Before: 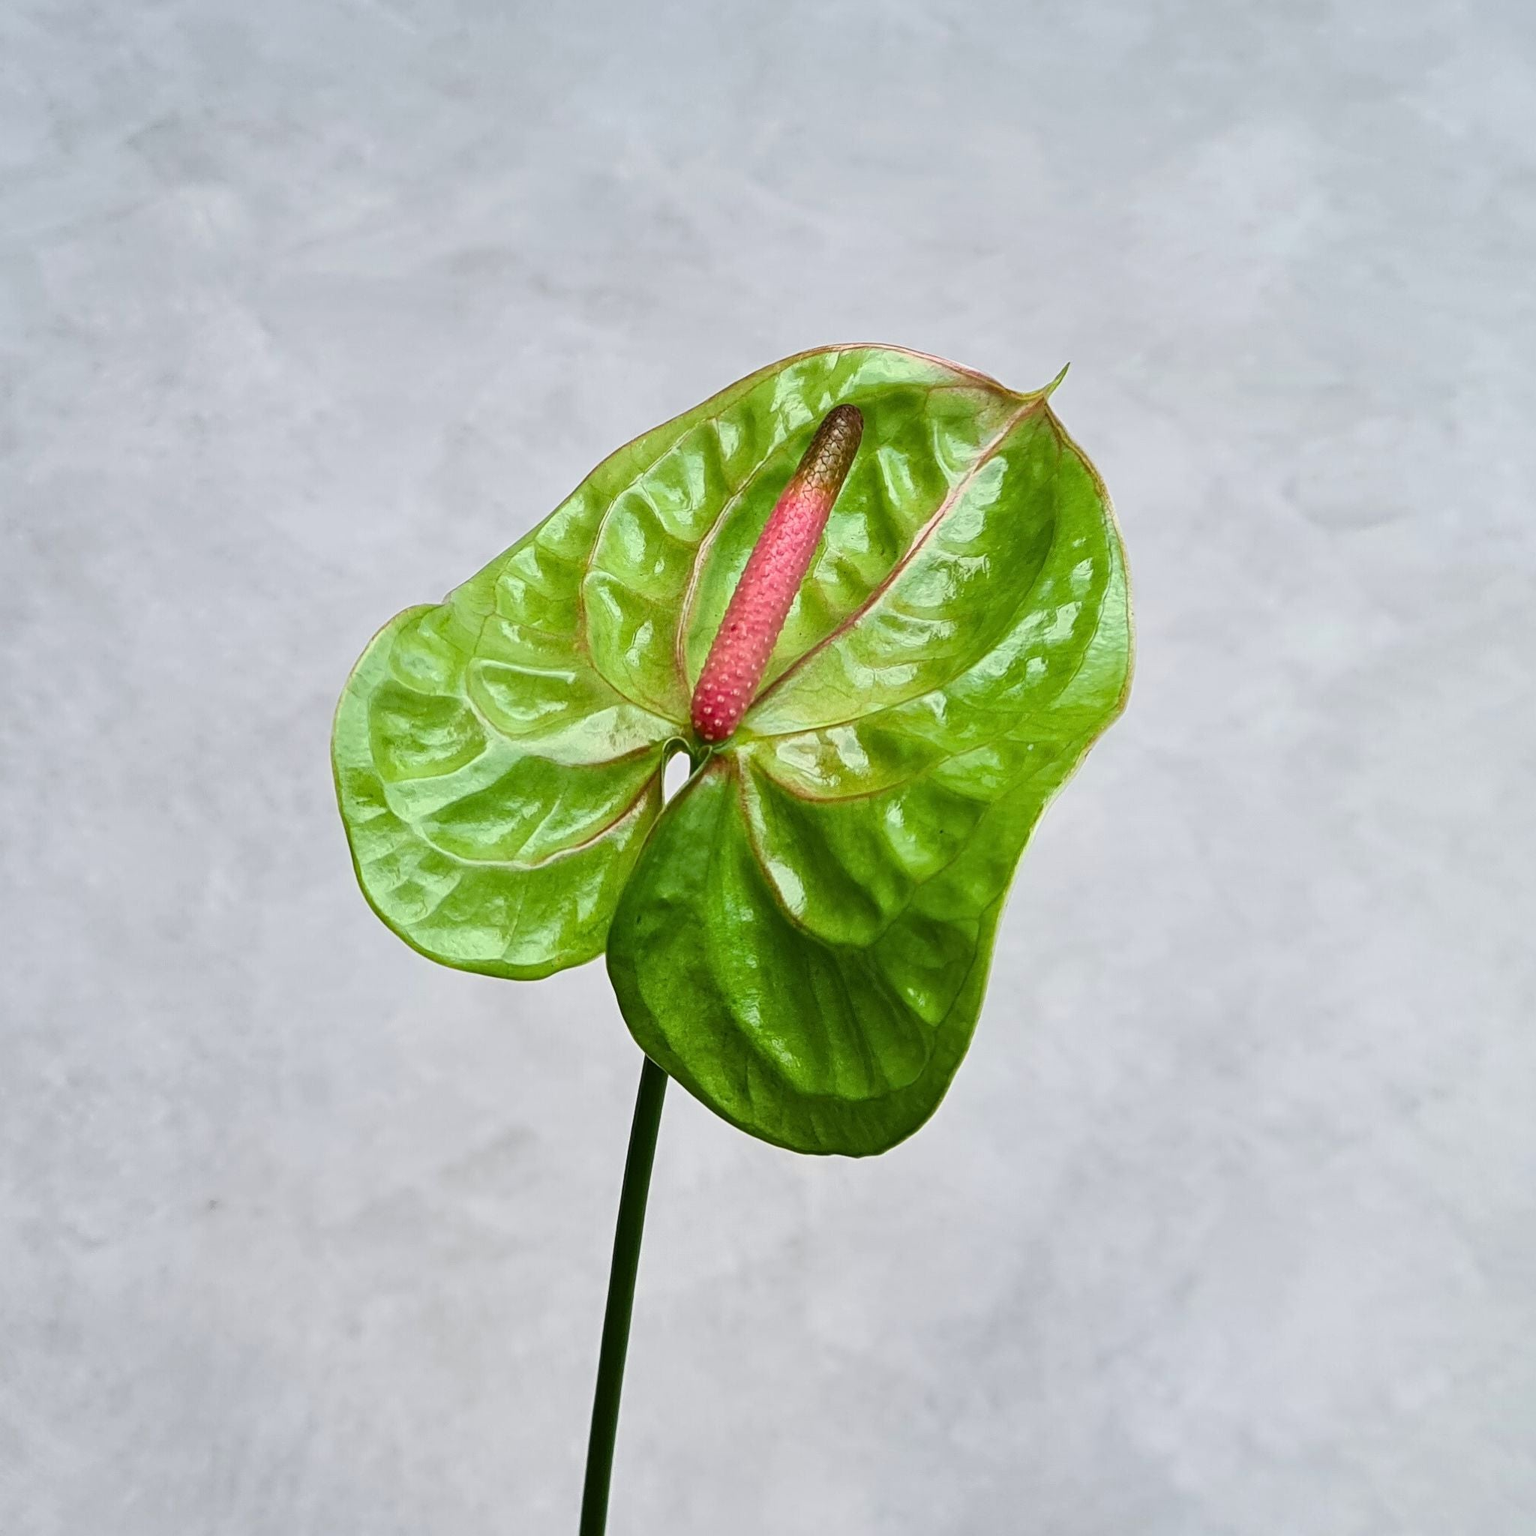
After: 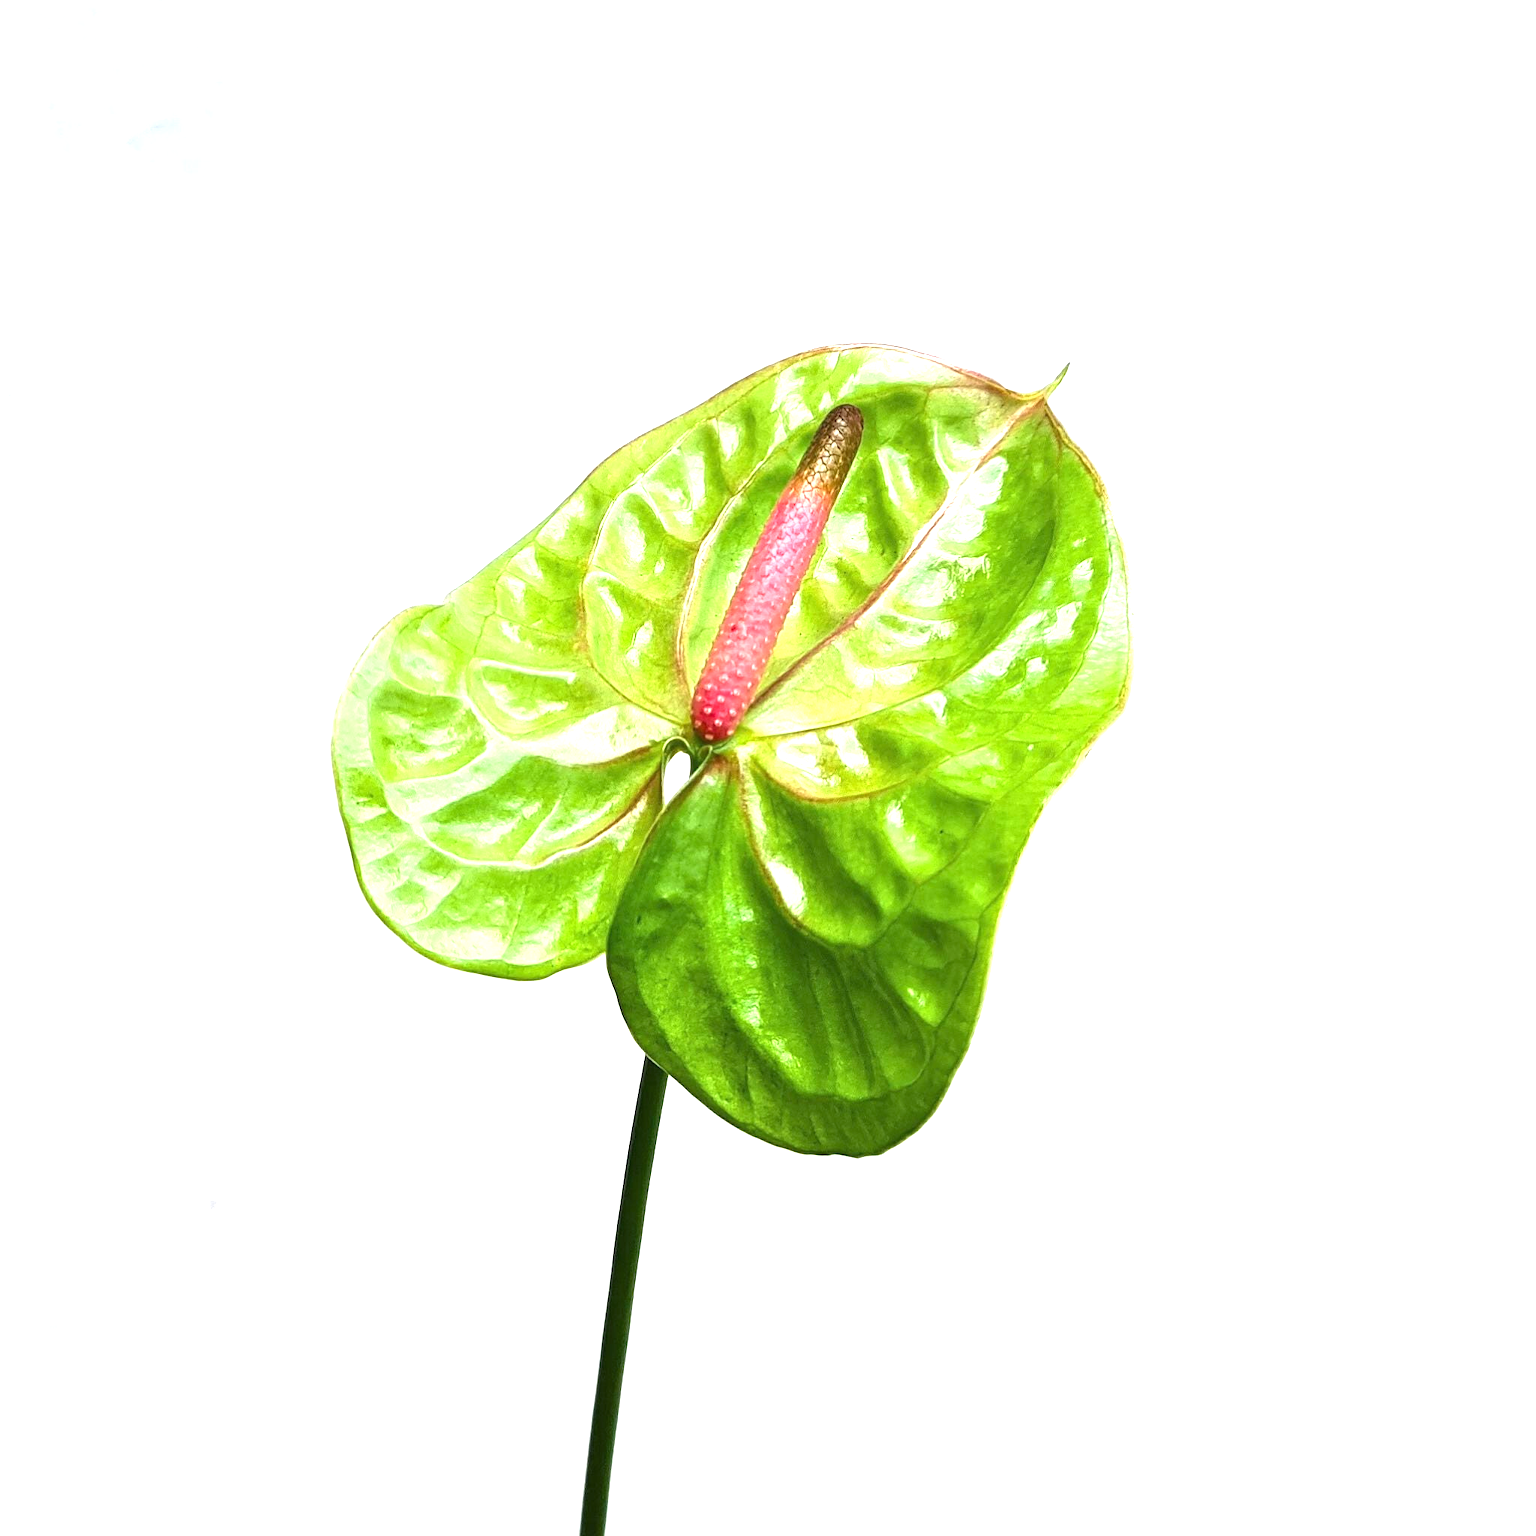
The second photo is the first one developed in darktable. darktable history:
exposure: black level correction 0, exposure 1.287 EV, compensate exposure bias true, compensate highlight preservation false
